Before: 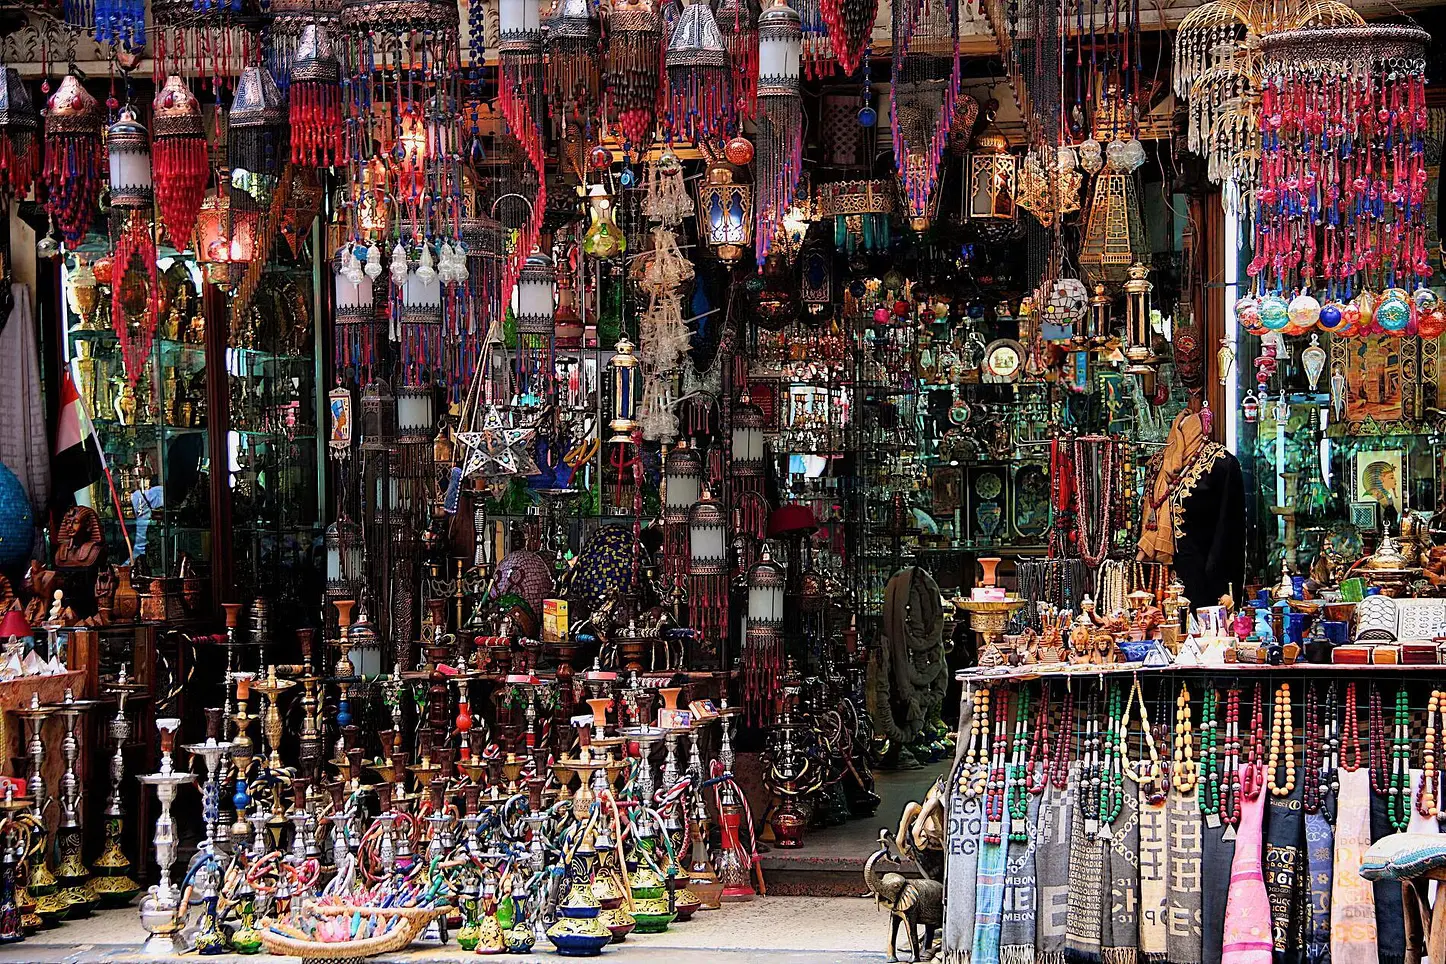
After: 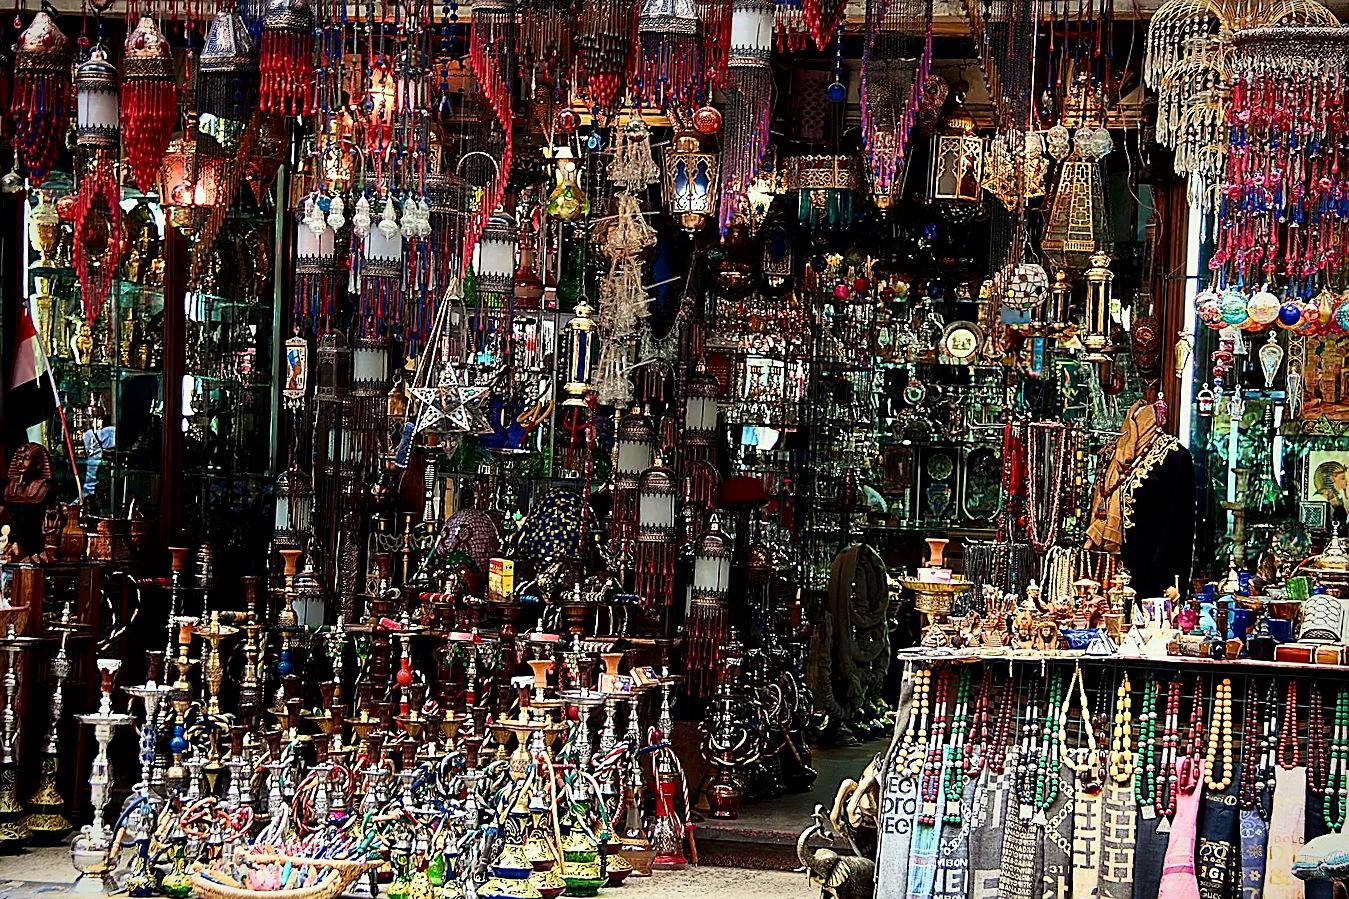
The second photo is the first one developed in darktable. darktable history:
tone equalizer: on, module defaults
tone curve: curves: ch0 [(0, 0) (0.042, 0.01) (0.223, 0.123) (0.59, 0.574) (0.802, 0.868) (1, 1)], color space Lab, independent channels, preserve colors none
color correction: highlights a* -4.42, highlights b* 6.33
crop and rotate: angle -2.79°
exposure: compensate highlight preservation false
vignetting: fall-off radius 61.03%, saturation -0.003
sharpen: on, module defaults
